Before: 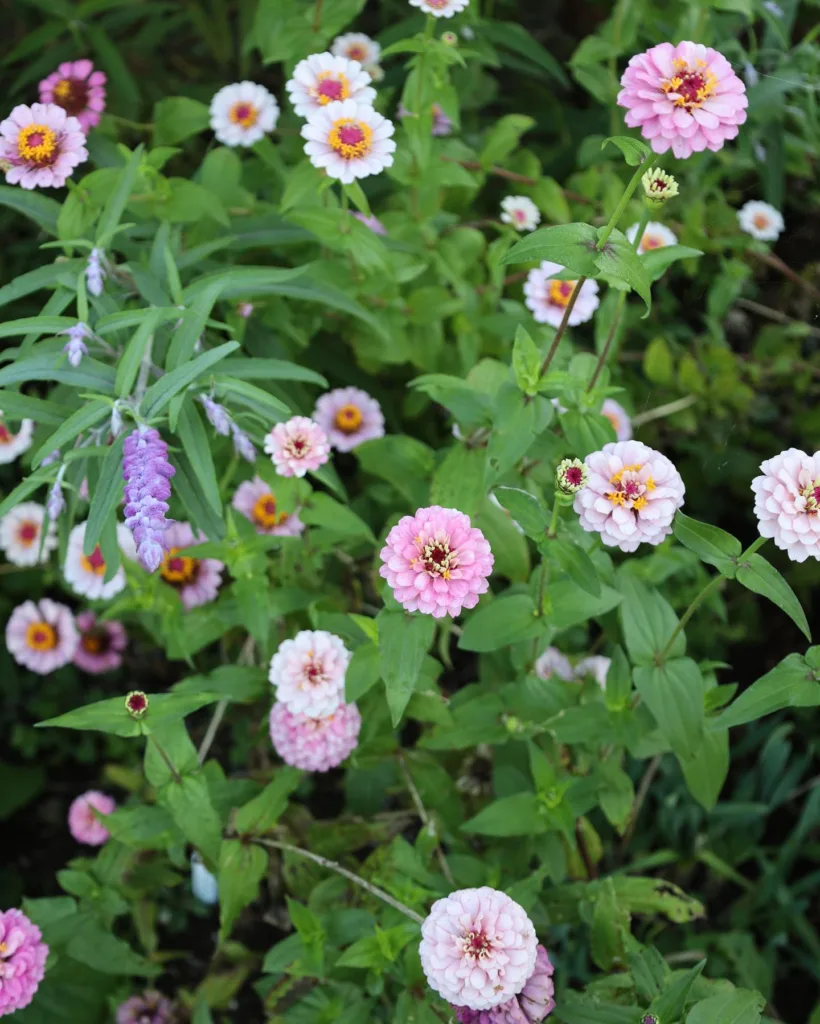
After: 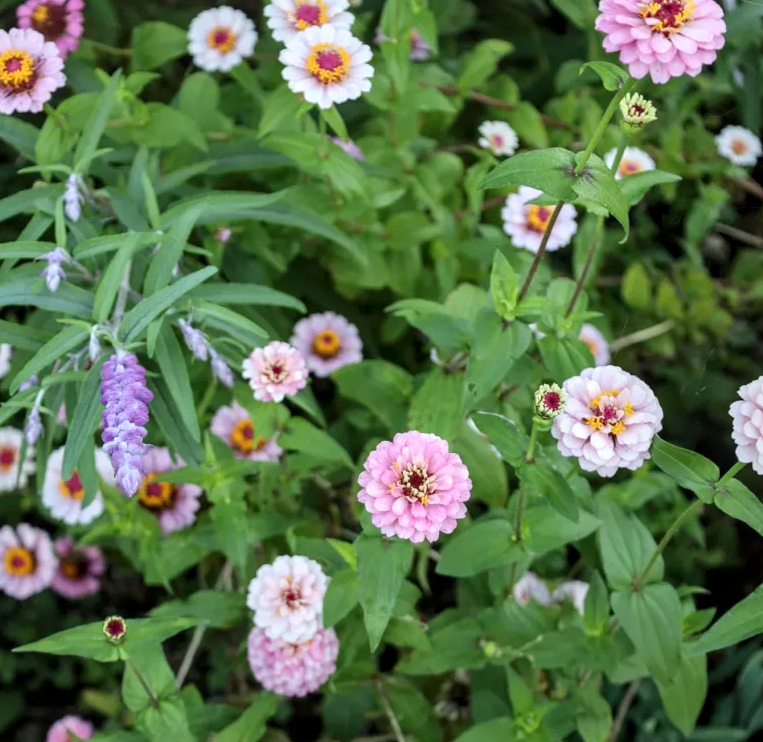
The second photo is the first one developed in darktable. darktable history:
crop: left 2.69%, top 7.355%, right 3.41%, bottom 20.159%
shadows and highlights: shadows 31.38, highlights 0.327, soften with gaussian
local contrast: detail 130%
